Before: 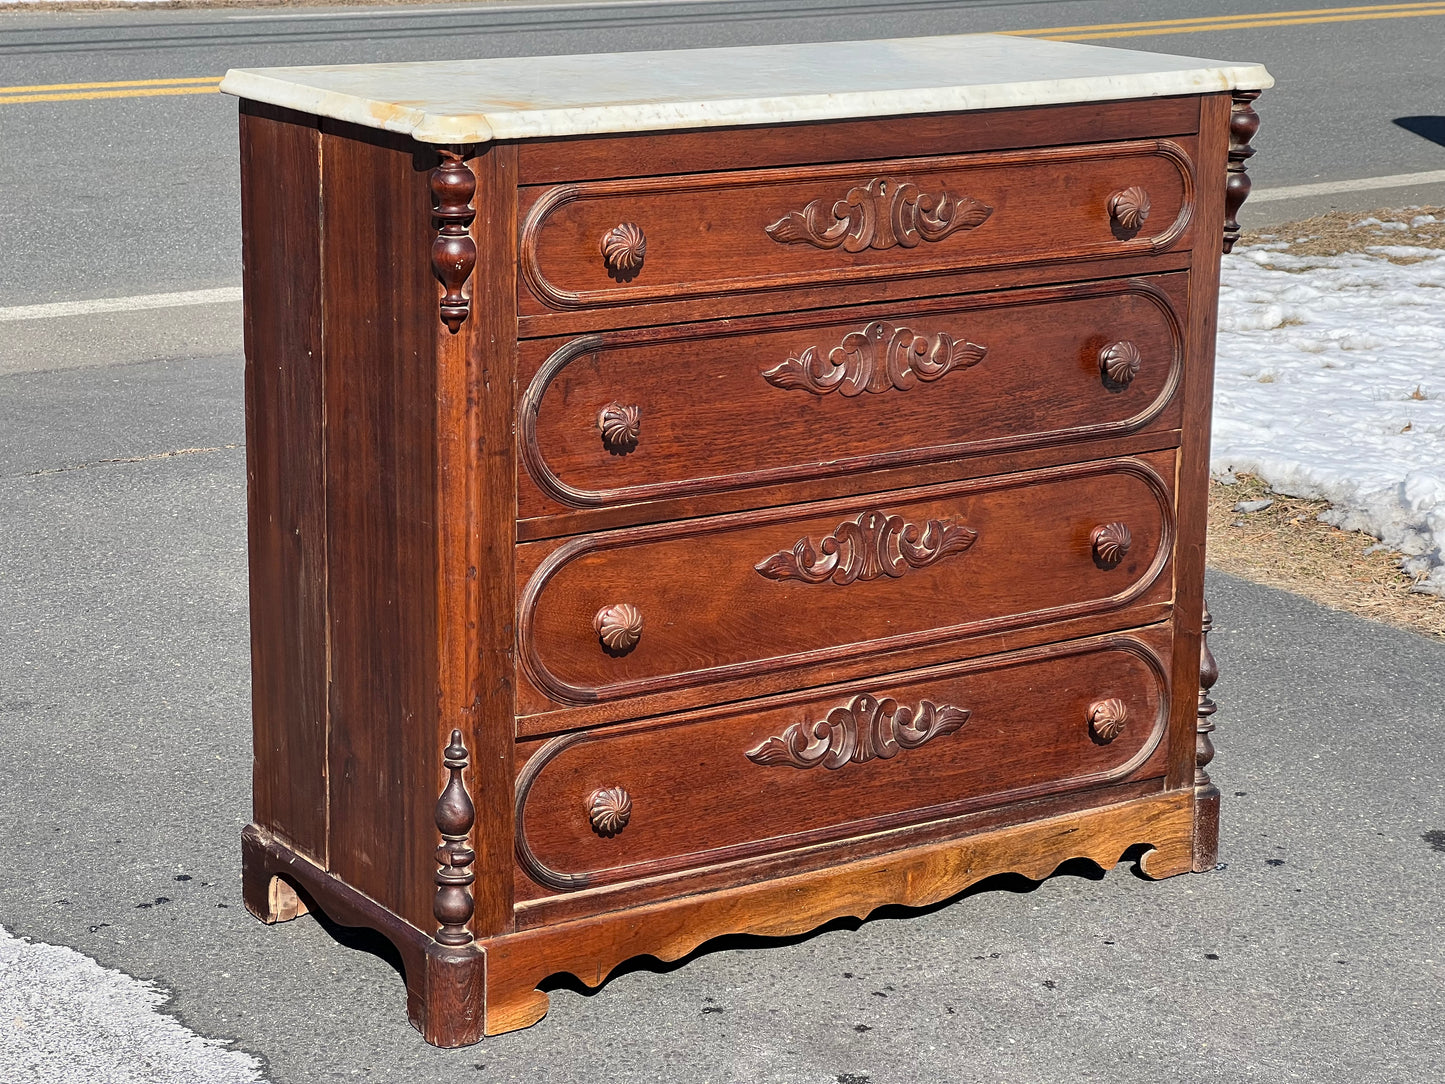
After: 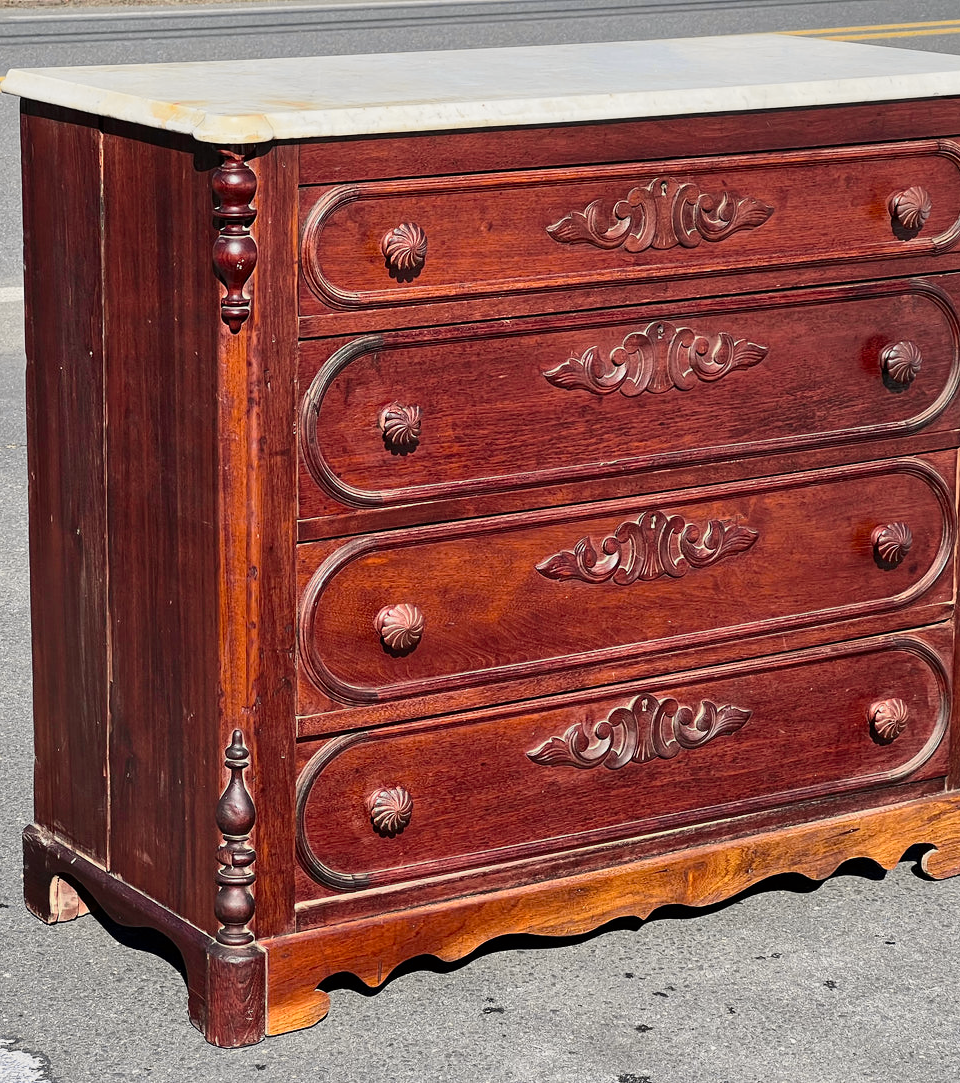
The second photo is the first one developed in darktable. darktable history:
tone curve: curves: ch0 [(0, 0) (0.087, 0.054) (0.281, 0.245) (0.506, 0.526) (0.8, 0.824) (0.994, 0.955)]; ch1 [(0, 0) (0.27, 0.195) (0.406, 0.435) (0.452, 0.474) (0.495, 0.5) (0.514, 0.508) (0.563, 0.584) (0.654, 0.689) (1, 1)]; ch2 [(0, 0) (0.269, 0.299) (0.459, 0.441) (0.498, 0.499) (0.523, 0.52) (0.551, 0.549) (0.633, 0.625) (0.659, 0.681) (0.718, 0.764) (1, 1)], color space Lab, independent channels, preserve colors none
crop and rotate: left 15.204%, right 18.305%
